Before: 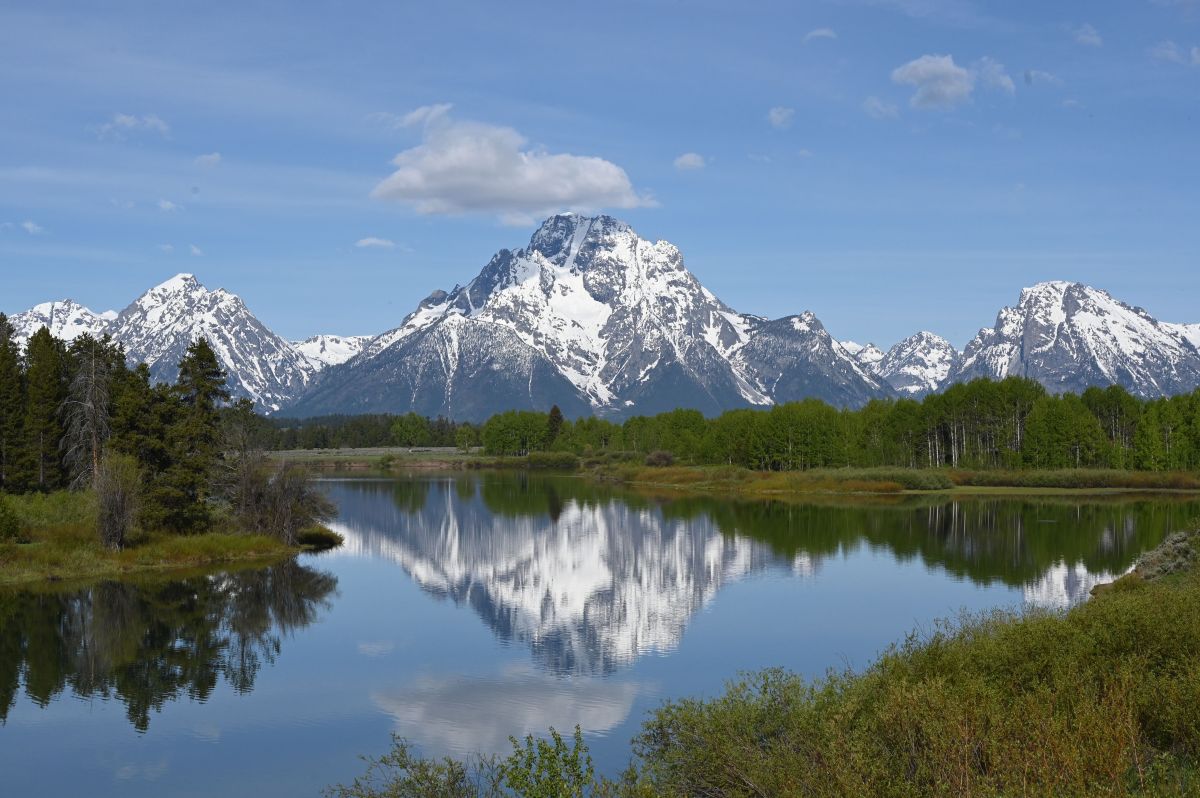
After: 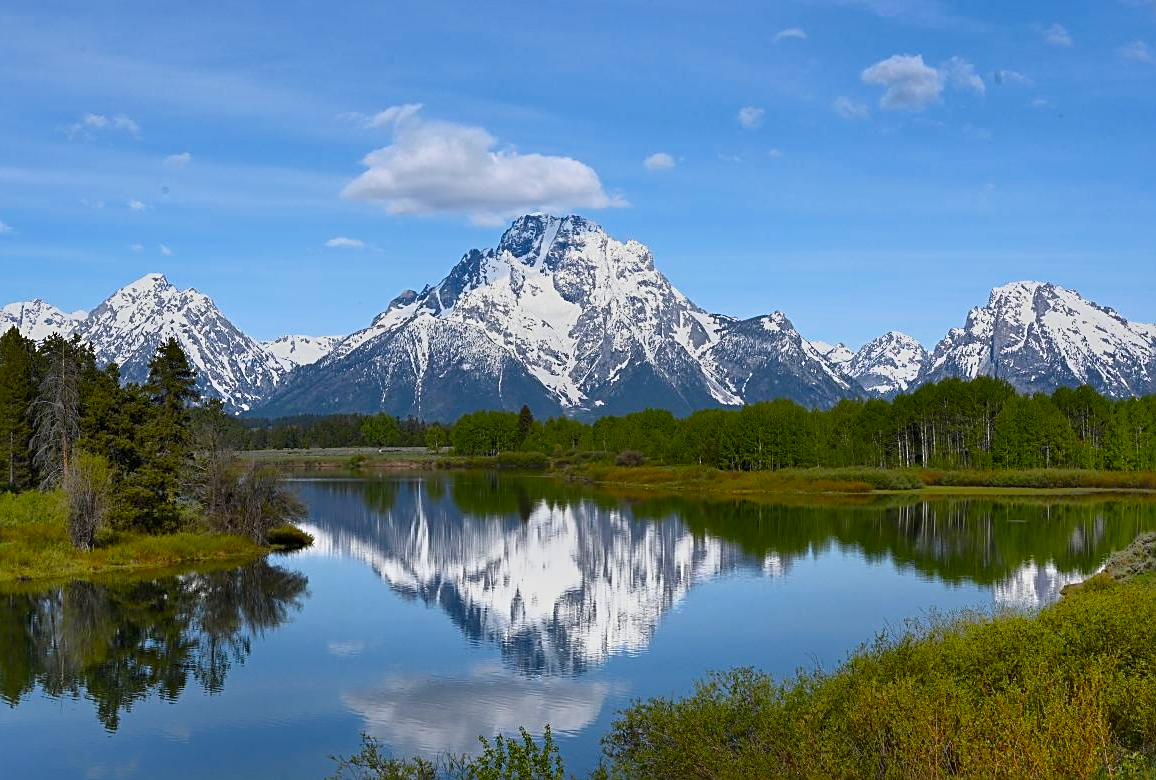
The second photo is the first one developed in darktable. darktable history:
sharpen: on, module defaults
color balance rgb: linear chroma grading › global chroma 10%, perceptual saturation grading › global saturation 30%, global vibrance 10%
local contrast: mode bilateral grid, contrast 20, coarseness 100, detail 150%, midtone range 0.2
crop and rotate: left 2.536%, right 1.107%, bottom 2.246%
tone equalizer: -7 EV -0.63 EV, -6 EV 1 EV, -5 EV -0.45 EV, -4 EV 0.43 EV, -3 EV 0.41 EV, -2 EV 0.15 EV, -1 EV -0.15 EV, +0 EV -0.39 EV, smoothing diameter 25%, edges refinement/feathering 10, preserve details guided filter
